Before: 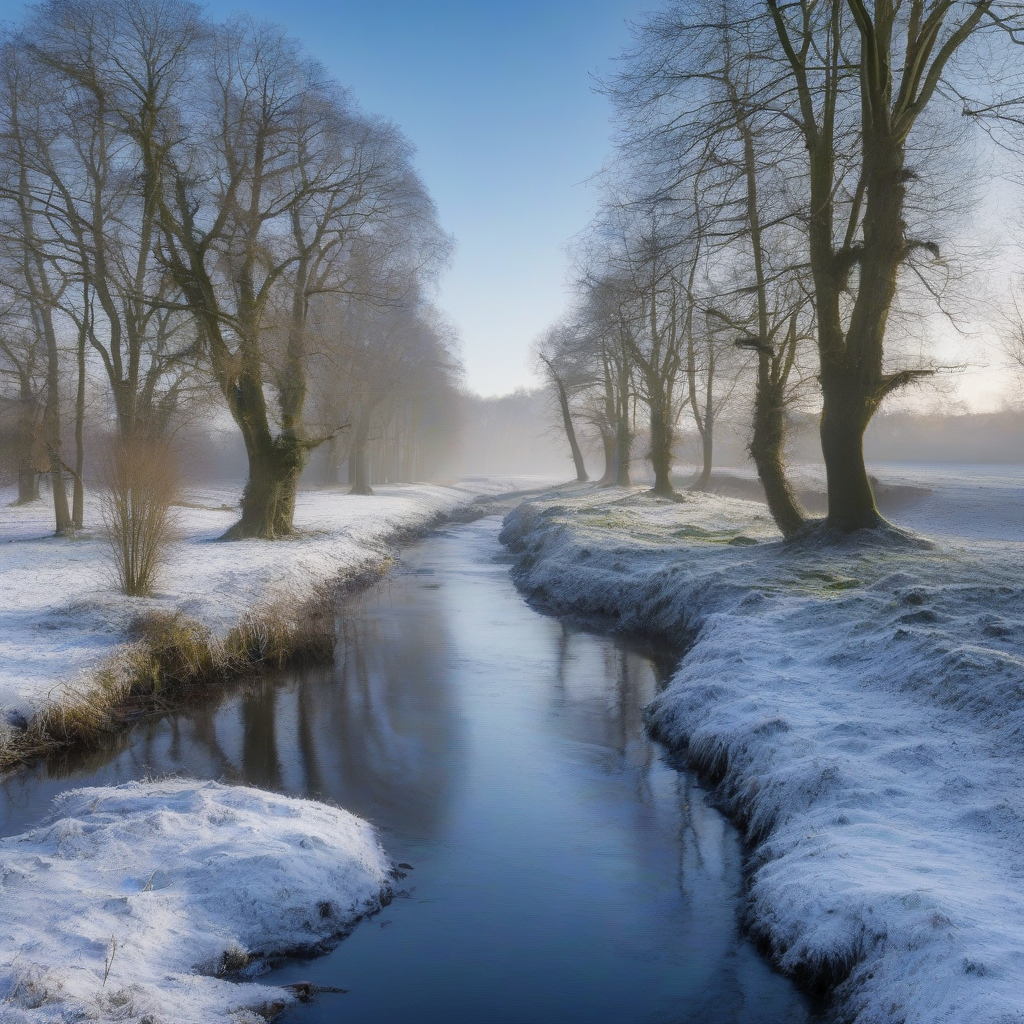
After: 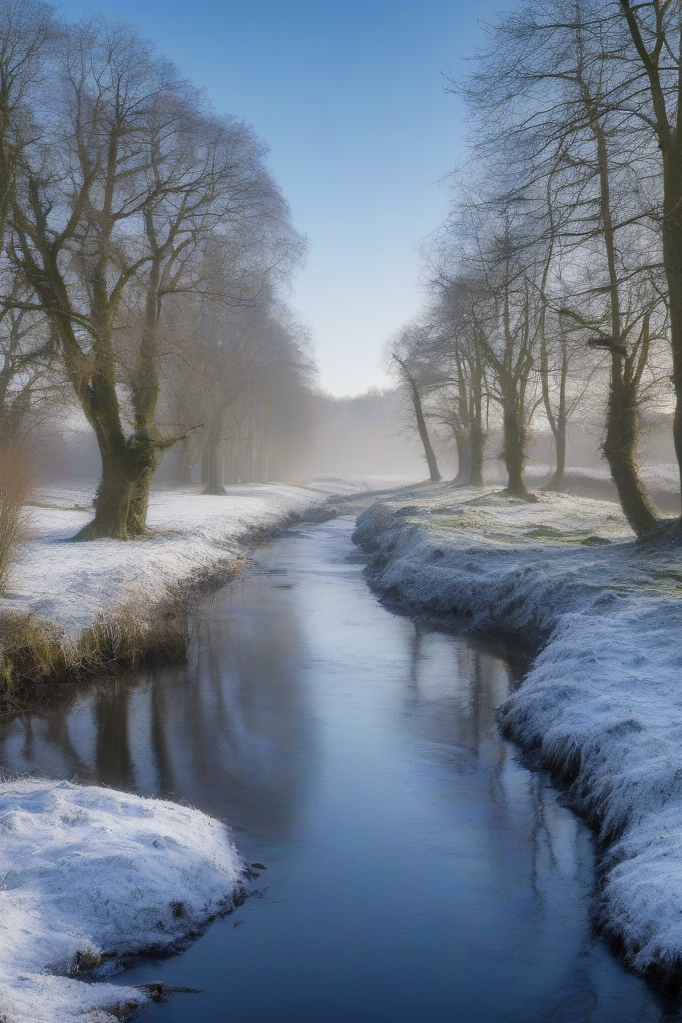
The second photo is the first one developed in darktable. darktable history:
crop and rotate: left 14.405%, right 18.953%
